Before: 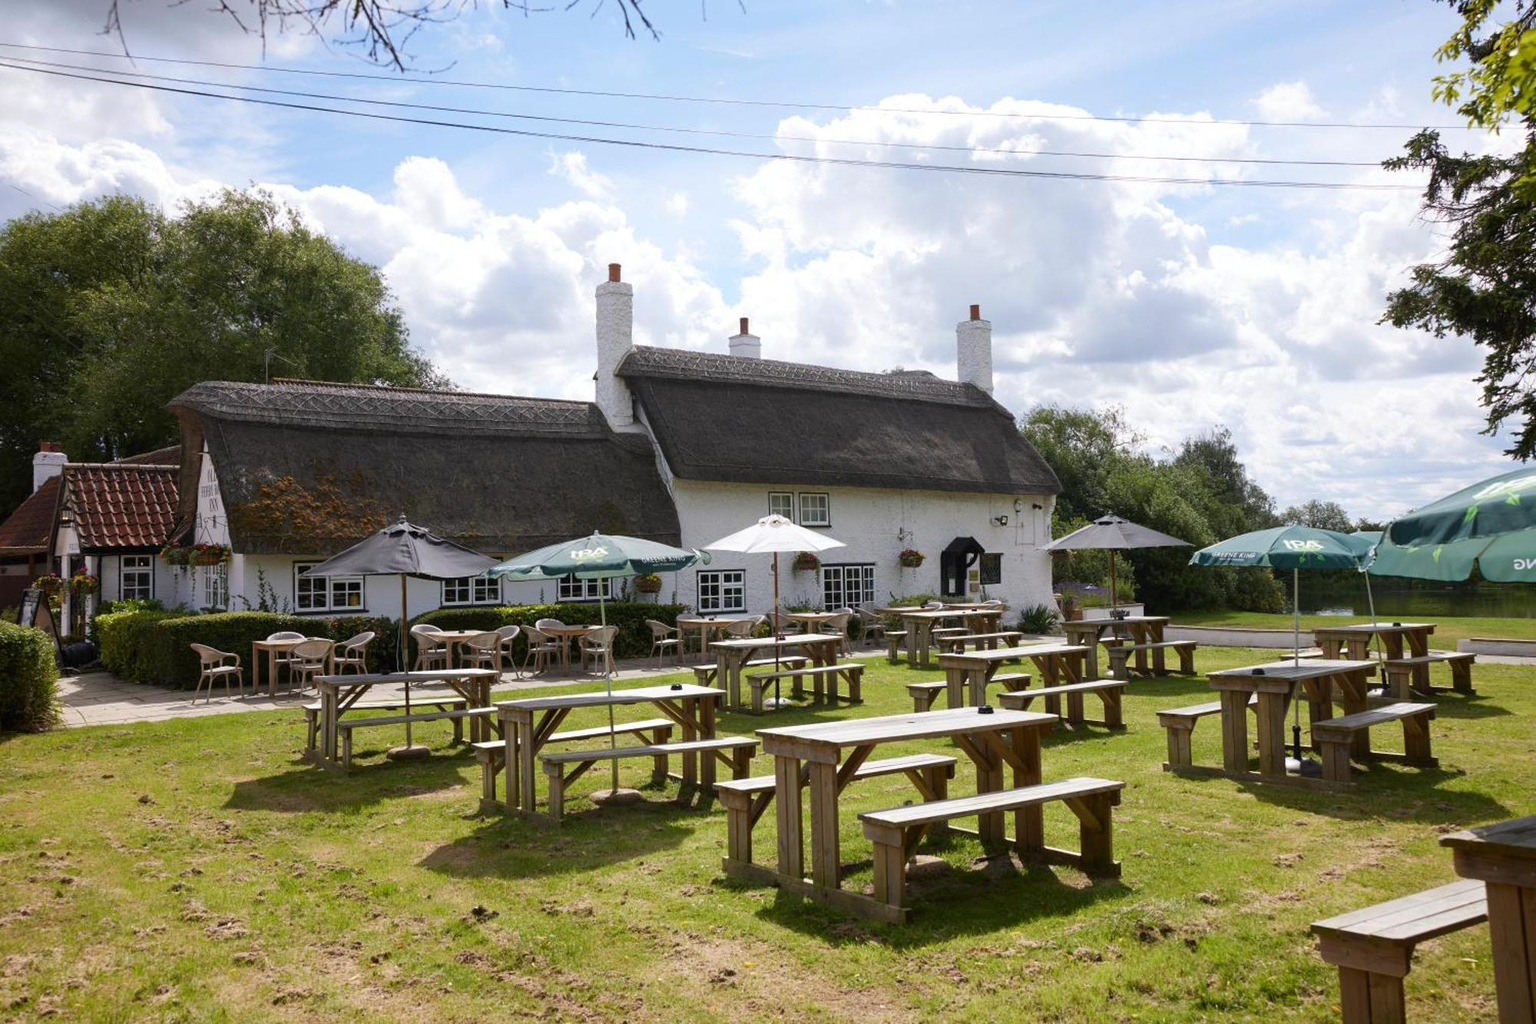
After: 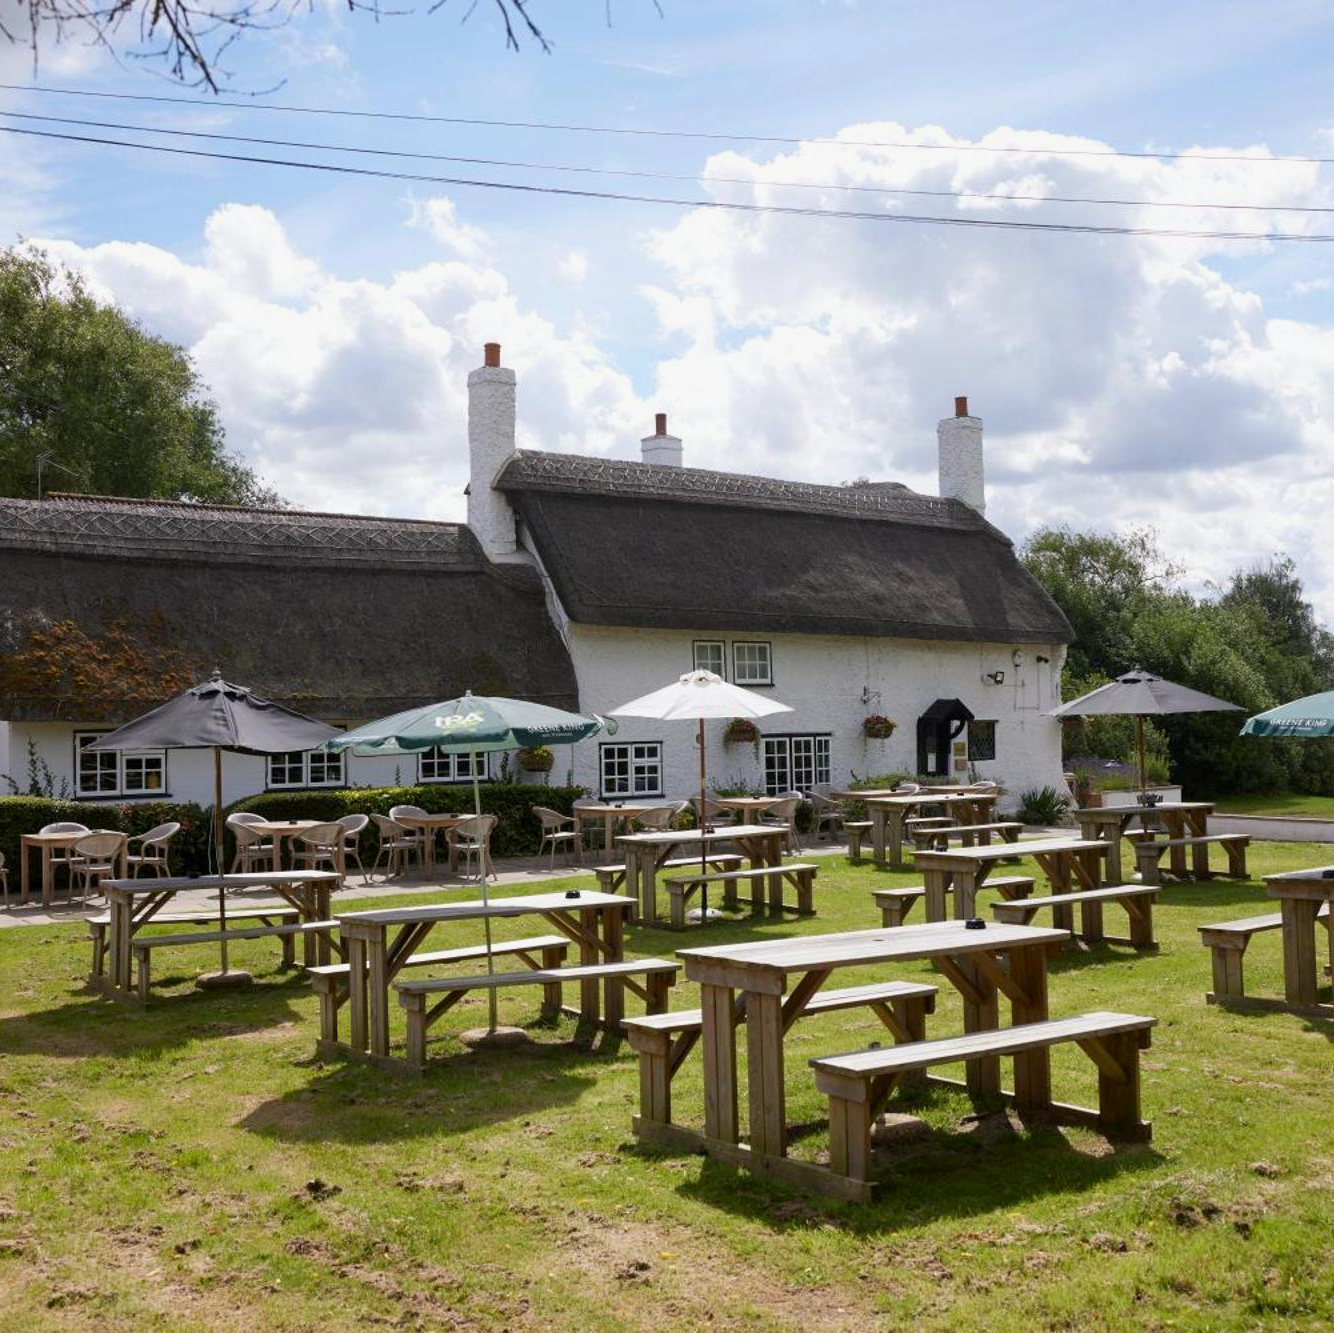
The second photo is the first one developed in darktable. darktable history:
exposure: black level correction 0.002, exposure -0.105 EV, compensate highlight preservation false
crop: left 15.43%, right 17.825%
